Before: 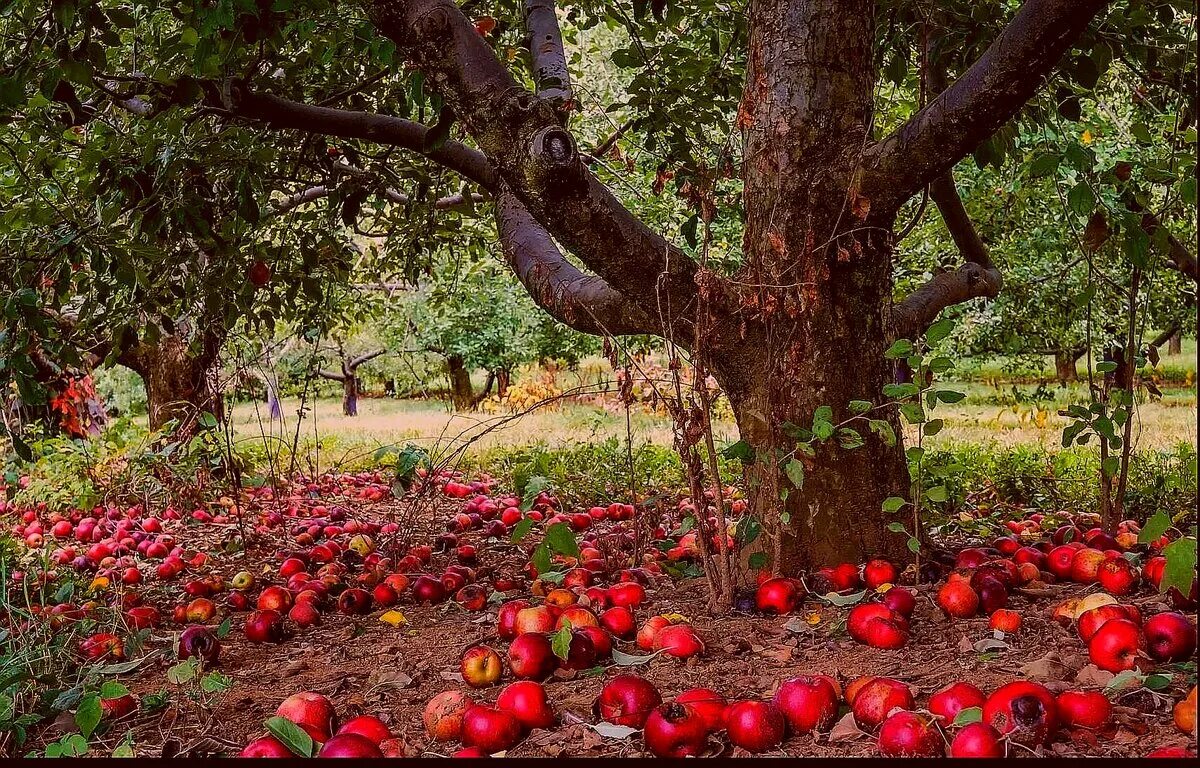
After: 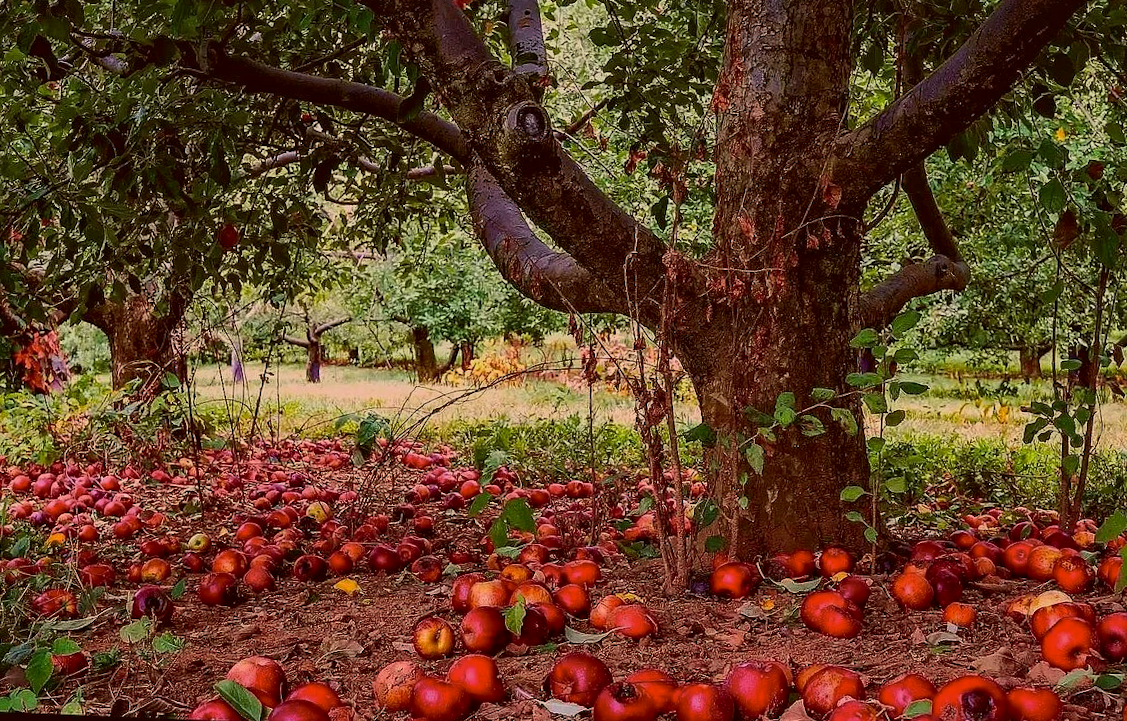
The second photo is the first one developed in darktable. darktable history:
base curve: curves: ch0 [(0, 0) (0.303, 0.277) (1, 1)]
crop and rotate: angle -2.38°
local contrast: mode bilateral grid, contrast 28, coarseness 16, detail 115%, midtone range 0.2
tone curve: curves: ch0 [(0, 0.014) (0.036, 0.047) (0.15, 0.156) (0.27, 0.258) (0.511, 0.506) (0.761, 0.741) (1, 0.919)]; ch1 [(0, 0) (0.179, 0.173) (0.322, 0.32) (0.429, 0.431) (0.502, 0.5) (0.519, 0.522) (0.562, 0.575) (0.631, 0.65) (0.72, 0.692) (1, 1)]; ch2 [(0, 0) (0.29, 0.295) (0.404, 0.436) (0.497, 0.498) (0.533, 0.556) (0.599, 0.607) (0.696, 0.707) (1, 1)], color space Lab, independent channels, preserve colors none
